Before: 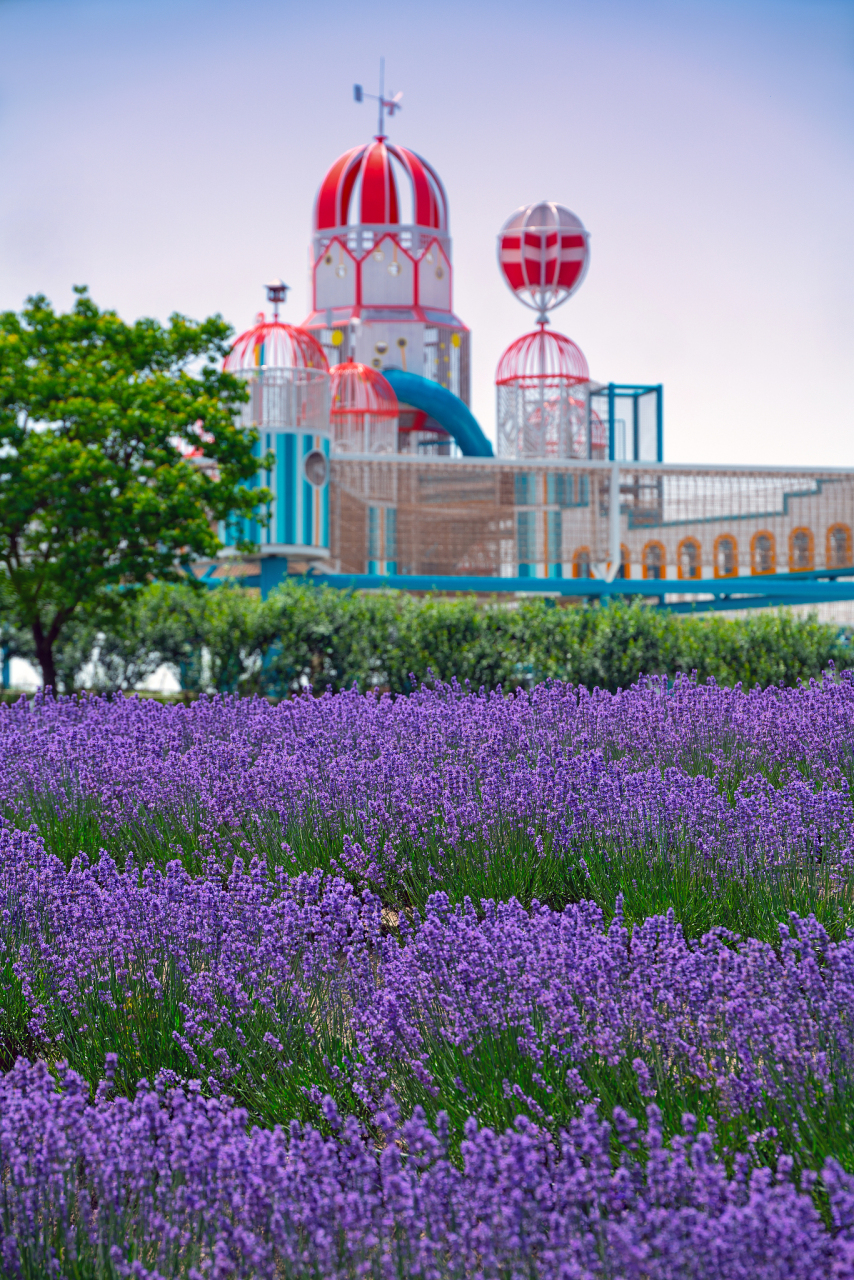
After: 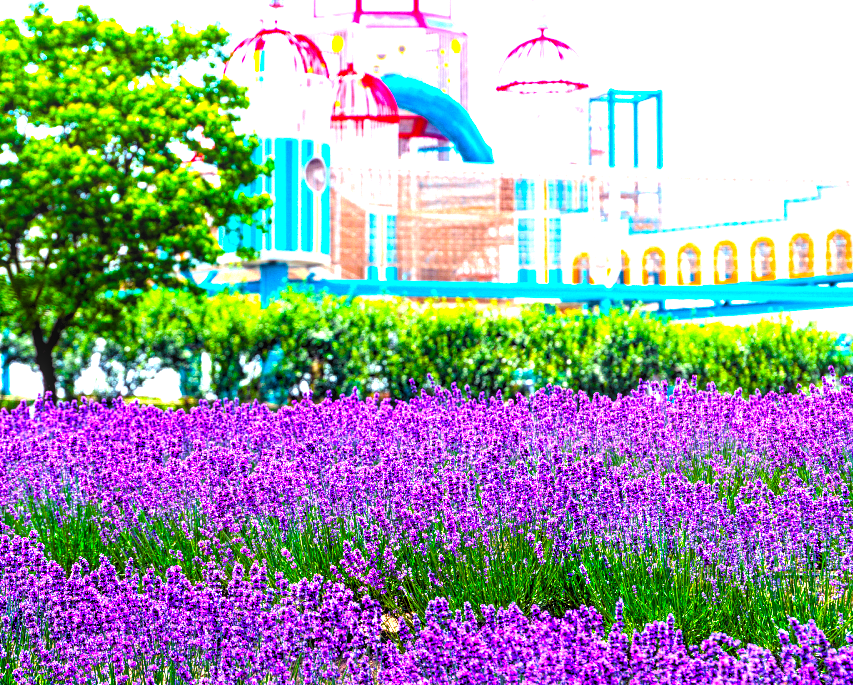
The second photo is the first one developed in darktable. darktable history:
crop and rotate: top 23.043%, bottom 23.437%
levels: levels [0.182, 0.542, 0.902]
color balance: mode lift, gamma, gain (sRGB), lift [1, 0.99, 1.01, 0.992], gamma [1, 1.037, 0.974, 0.963]
local contrast: detail 130%
contrast brightness saturation: saturation 0.18
exposure: black level correction 0, exposure 1.35 EV, compensate exposure bias true, compensate highlight preservation false
color balance rgb: linear chroma grading › shadows 10%, linear chroma grading › highlights 10%, linear chroma grading › global chroma 15%, linear chroma grading › mid-tones 15%, perceptual saturation grading › global saturation 40%, perceptual saturation grading › highlights -25%, perceptual saturation grading › mid-tones 35%, perceptual saturation grading › shadows 35%, perceptual brilliance grading › global brilliance 11.29%, global vibrance 11.29%
